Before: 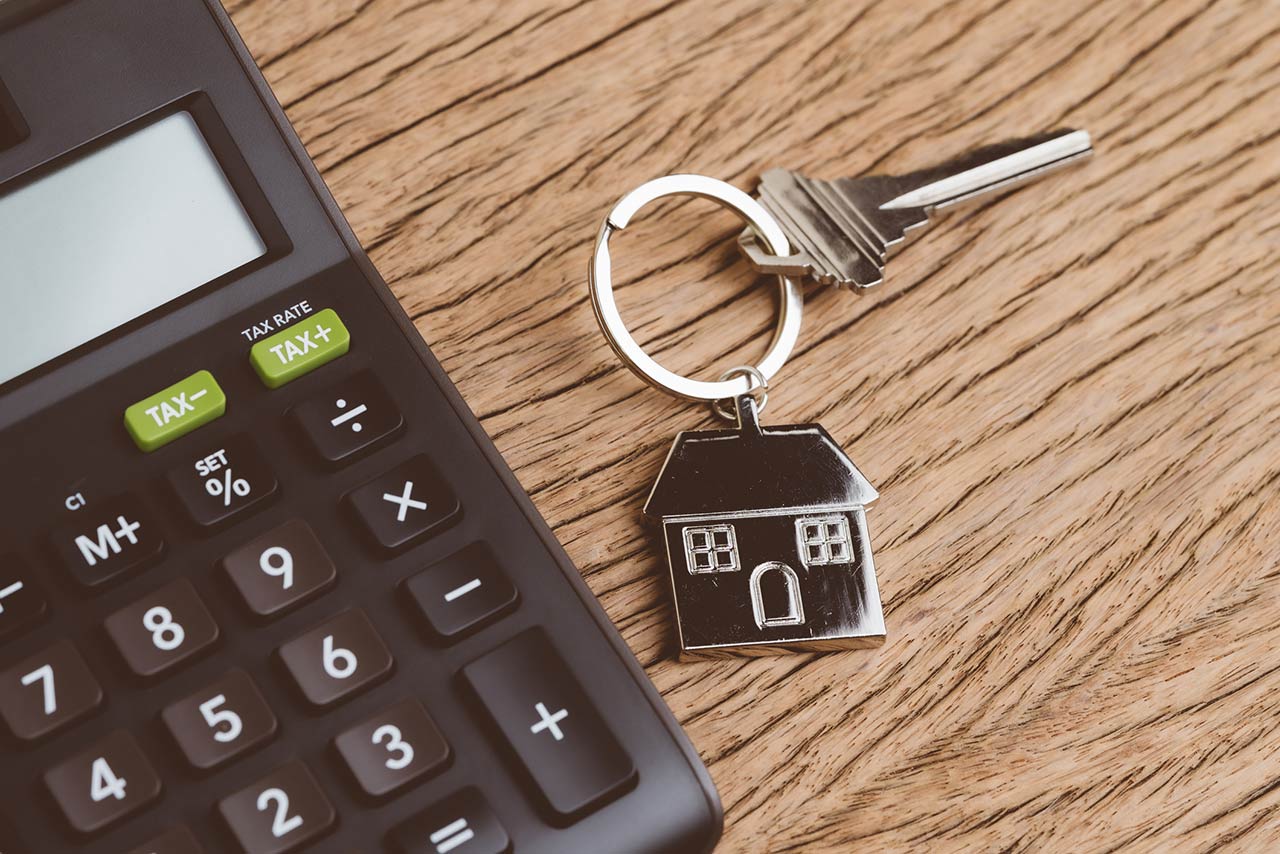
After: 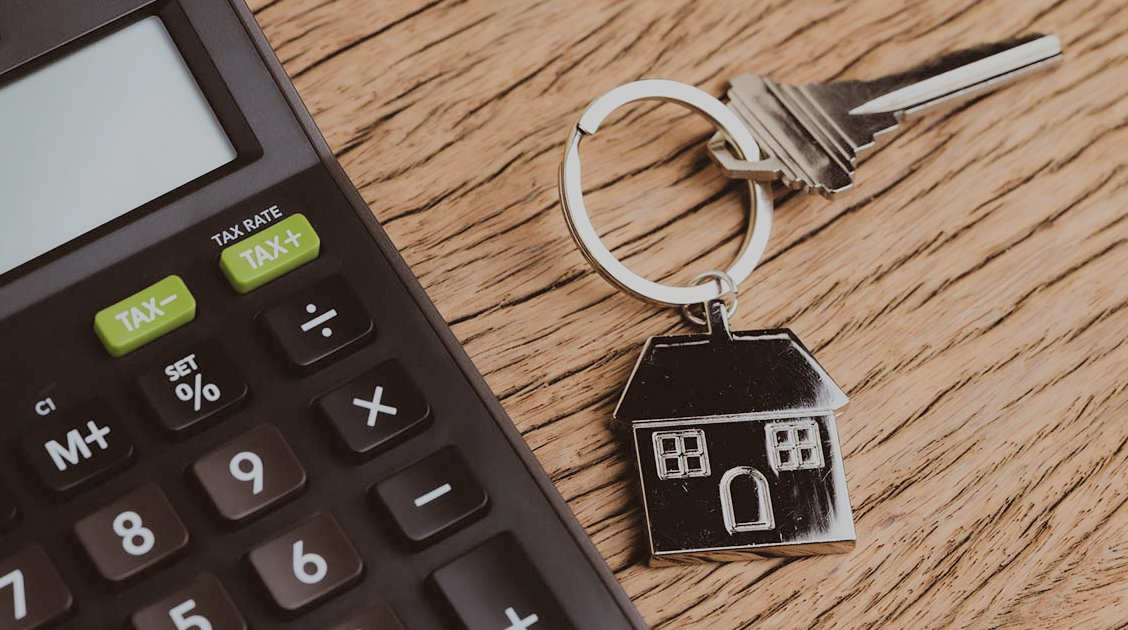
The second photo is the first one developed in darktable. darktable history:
filmic rgb: black relative exposure -6.22 EV, white relative exposure 6.94 EV, hardness 2.24, add noise in highlights 0.002, color science v3 (2019), use custom middle-gray values true, contrast in highlights soft
crop and rotate: left 2.344%, top 11.17%, right 9.463%, bottom 15.059%
